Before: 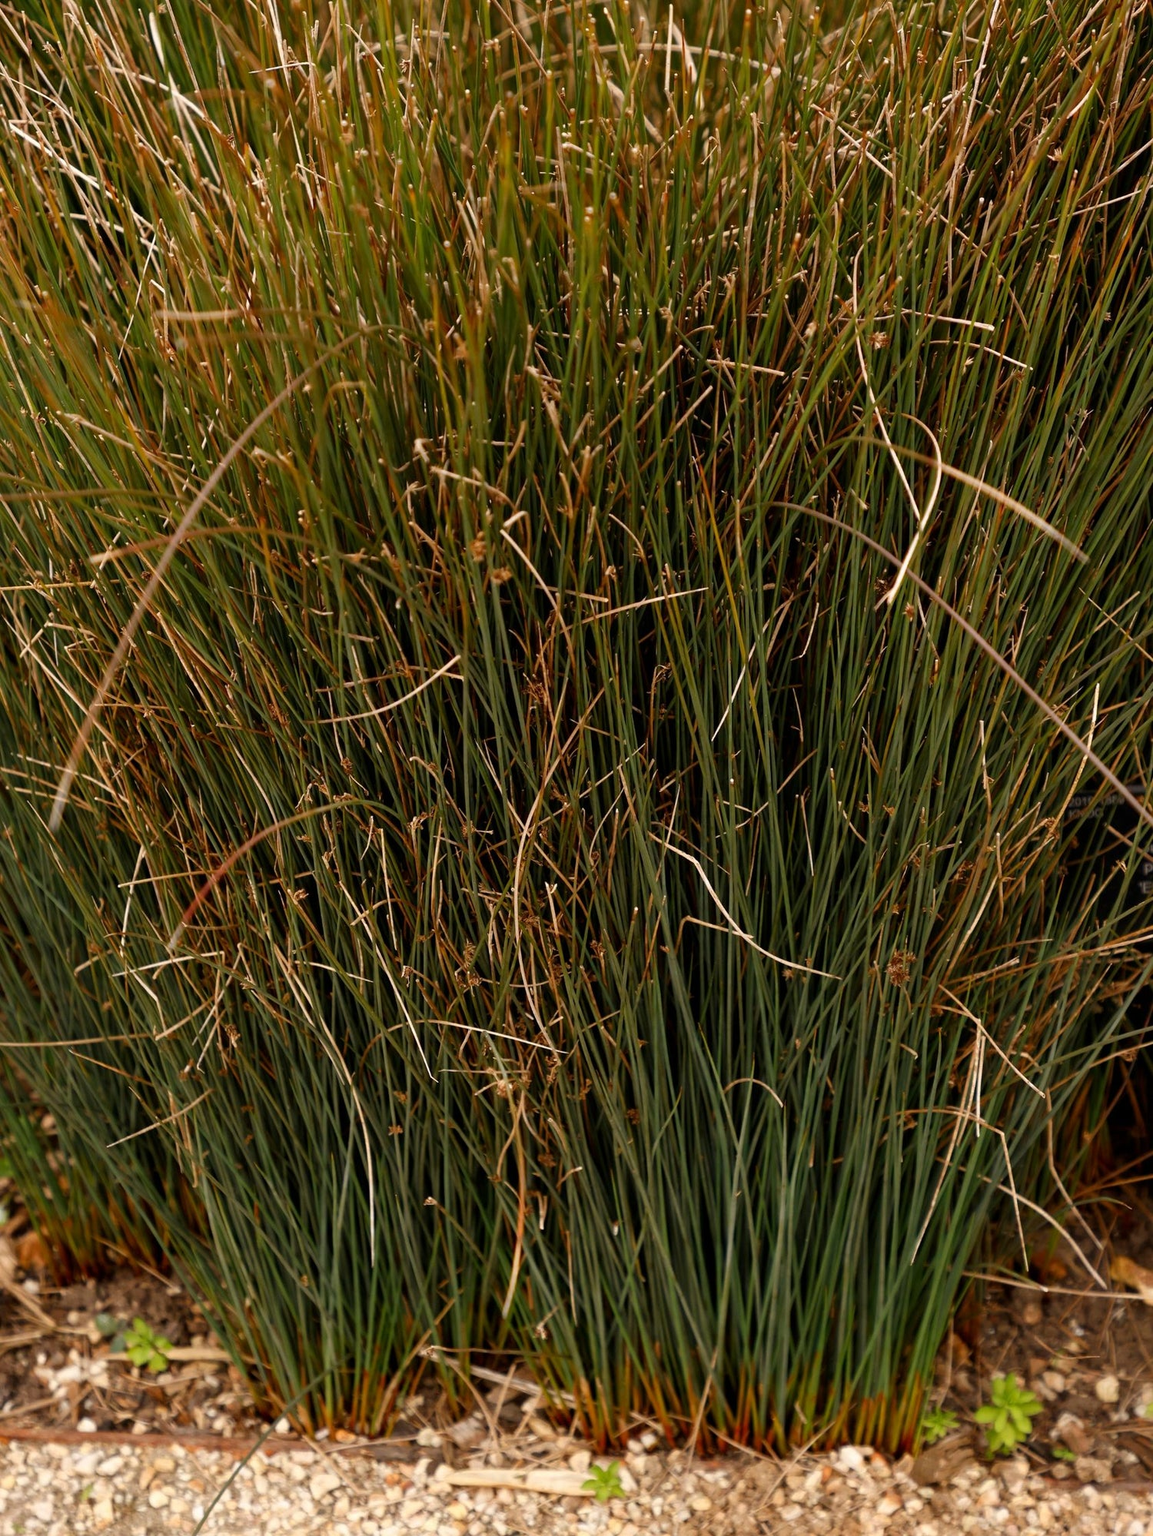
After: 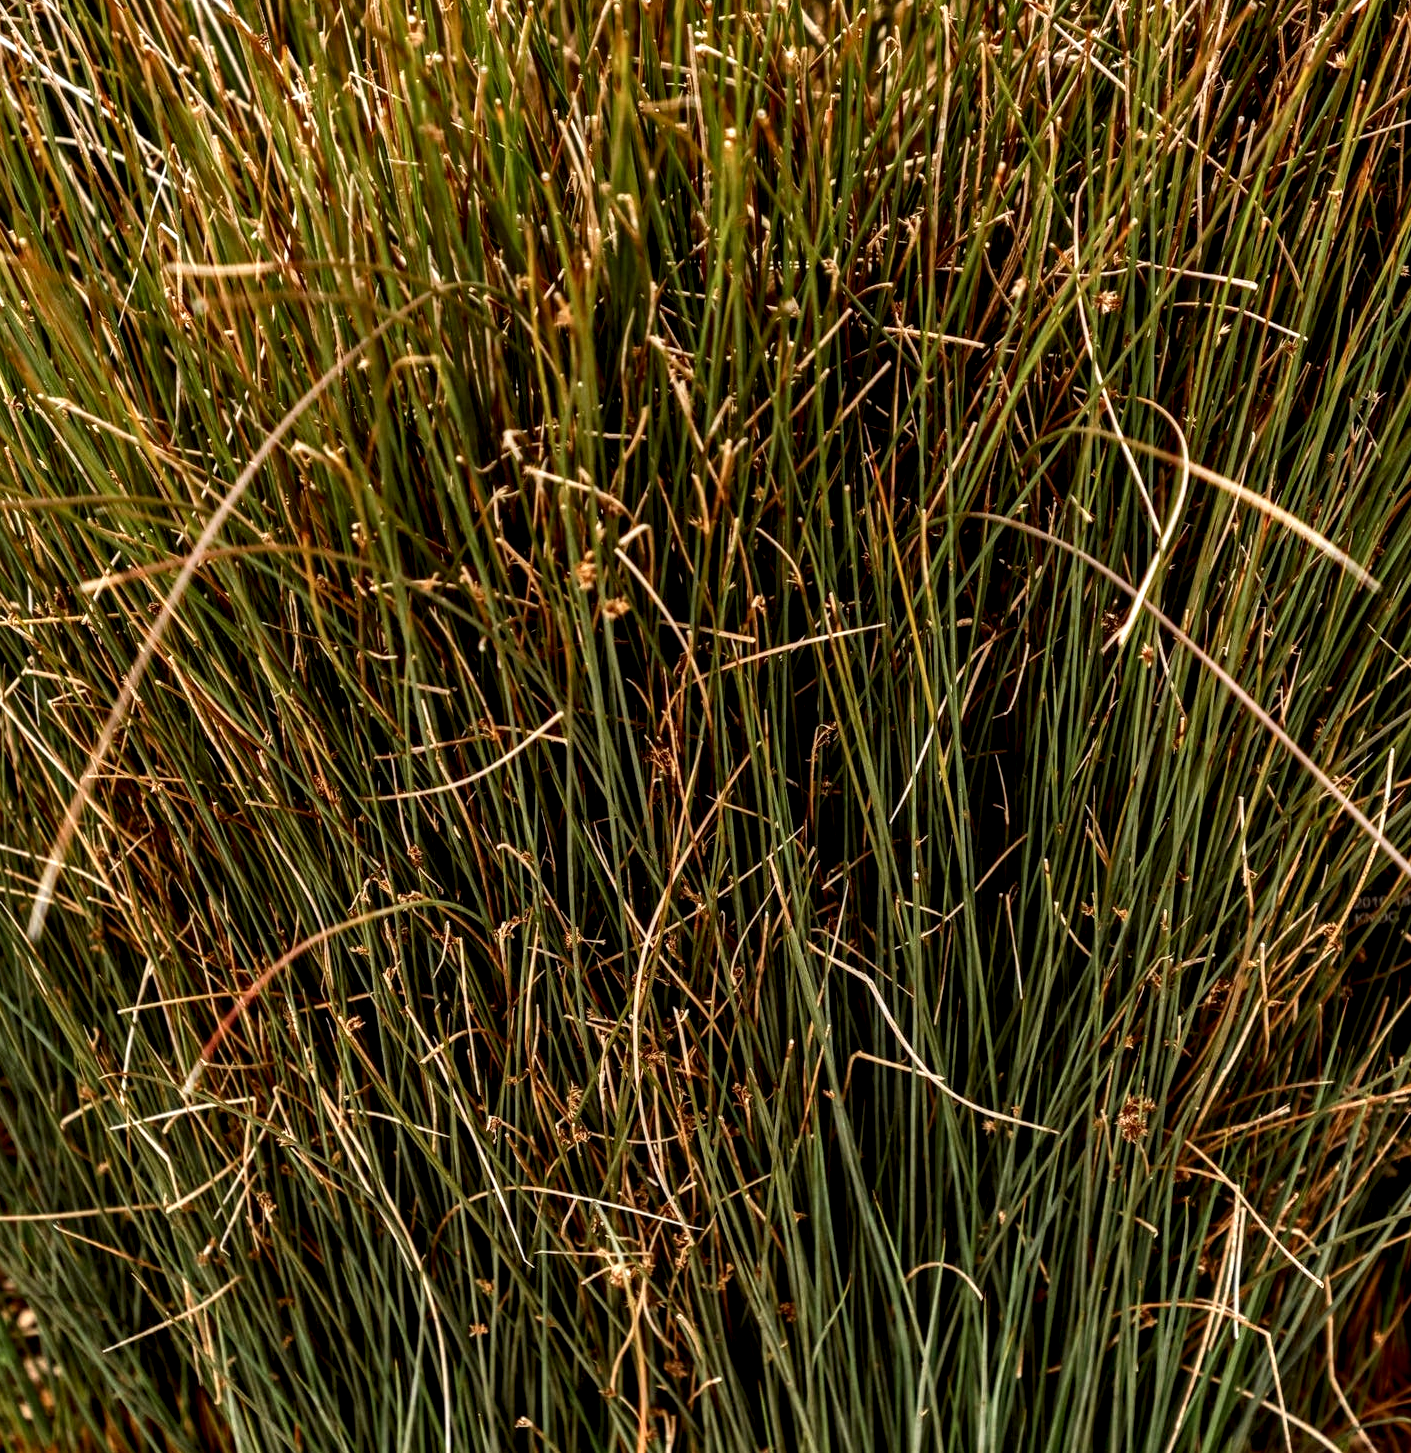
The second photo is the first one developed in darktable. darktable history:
local contrast: highlights 16%, detail 187%
contrast brightness saturation: contrast 0.147, brightness -0.006, saturation 0.095
crop: left 2.425%, top 7.058%, right 3.467%, bottom 20.236%
color correction: highlights a* -2.9, highlights b* -1.95, shadows a* 2.44, shadows b* 2.65
shadows and highlights: shadows 29.63, highlights -30.35, low approximation 0.01, soften with gaussian
